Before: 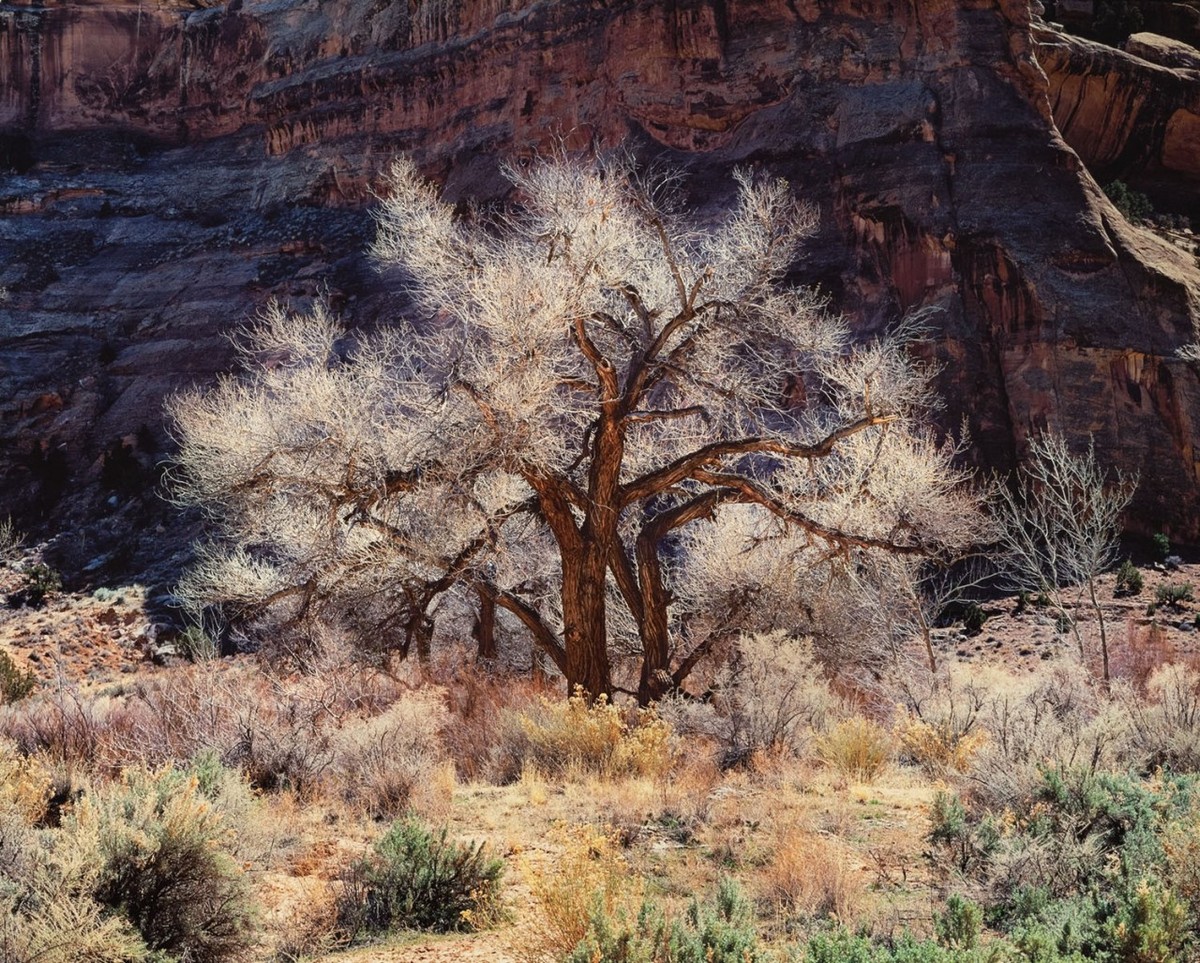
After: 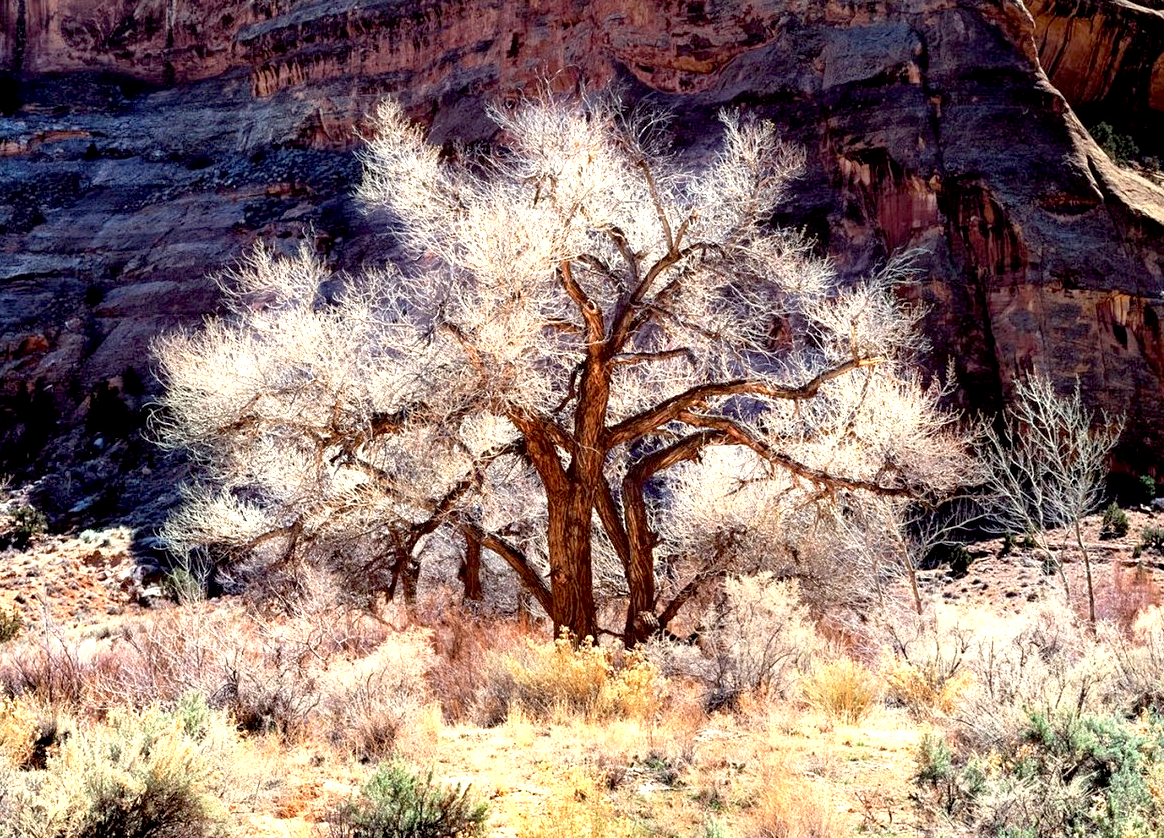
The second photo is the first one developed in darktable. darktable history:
exposure: black level correction 0.011, exposure 1.084 EV, compensate highlight preservation false
shadows and highlights: radius 334.9, shadows 63.91, highlights 5.04, compress 87.79%, soften with gaussian
crop: left 1.232%, top 6.119%, right 1.699%, bottom 6.782%
